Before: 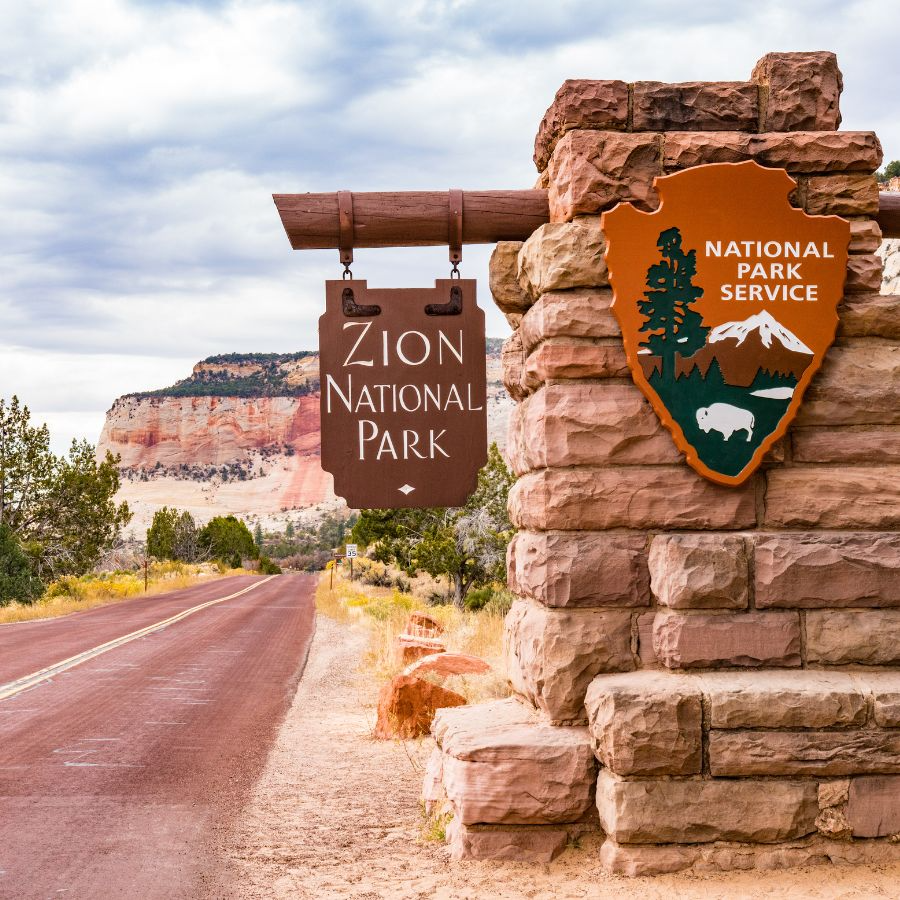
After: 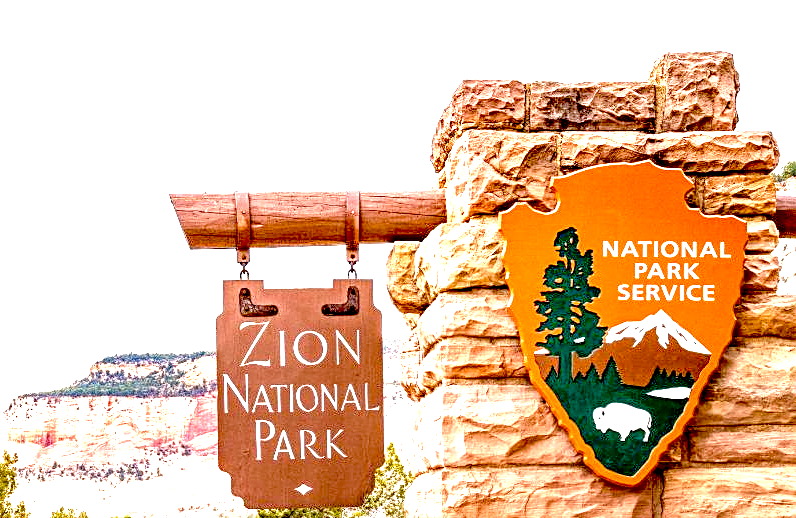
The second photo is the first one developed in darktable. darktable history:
exposure: black level correction 0.016, exposure 1.777 EV, compensate exposure bias true, compensate highlight preservation false
crop and rotate: left 11.541%, bottom 42.4%
local contrast: on, module defaults
sharpen: on, module defaults
